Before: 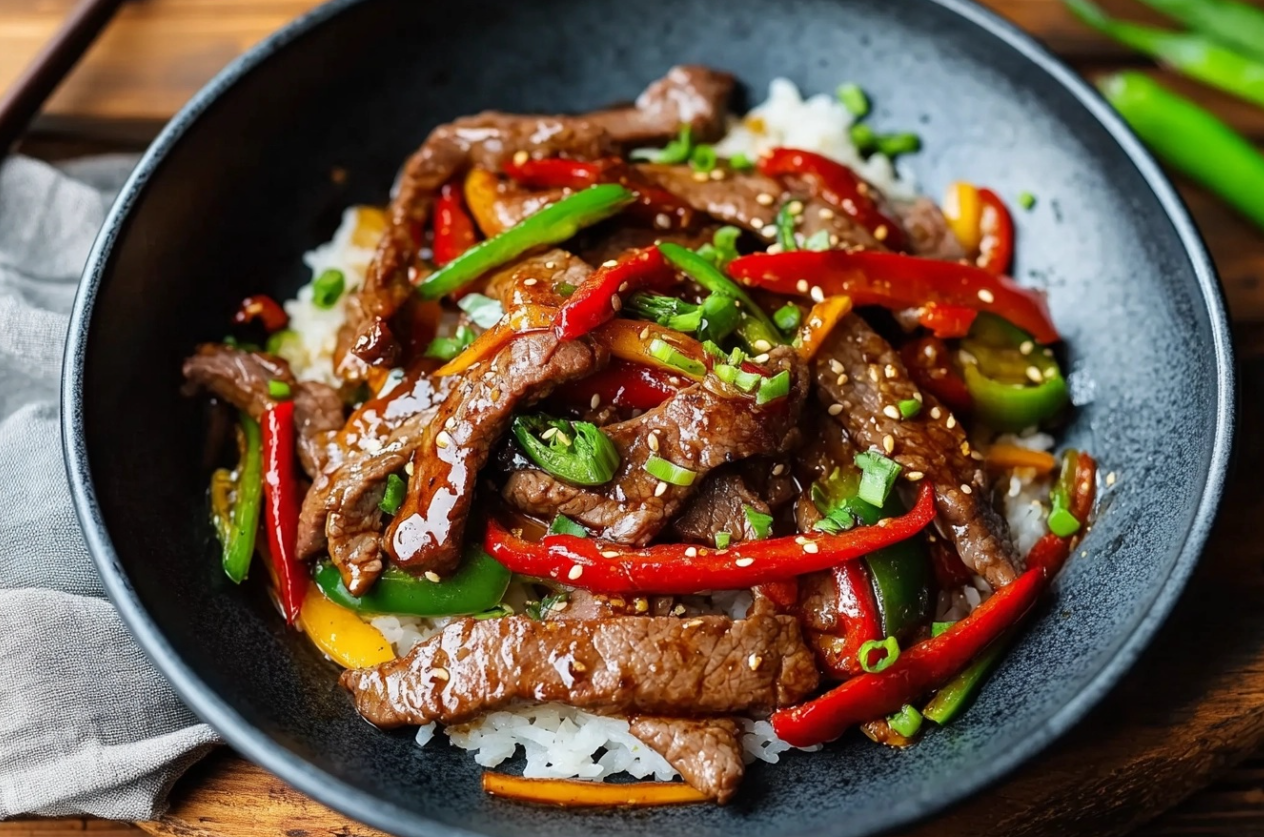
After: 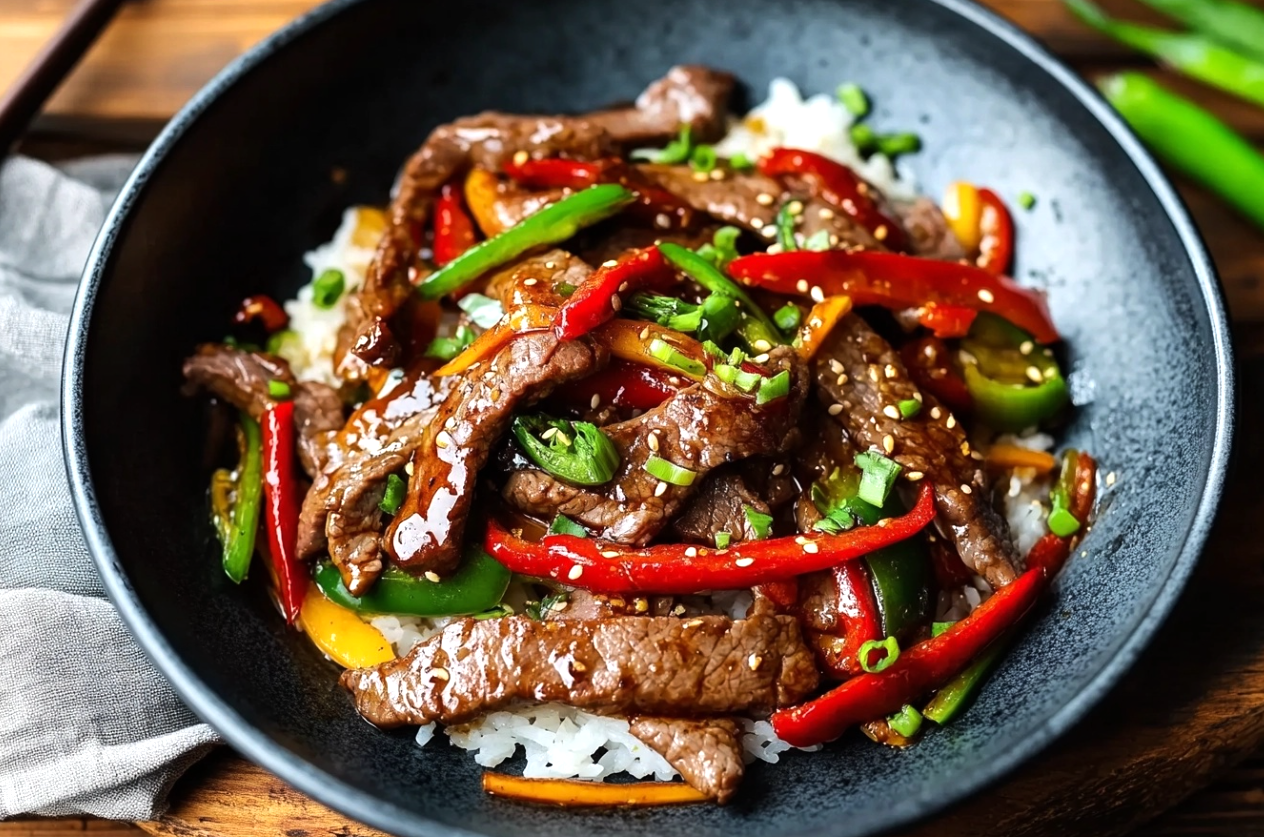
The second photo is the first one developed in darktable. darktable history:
tone equalizer: -8 EV -0.426 EV, -7 EV -0.396 EV, -6 EV -0.372 EV, -5 EV -0.259 EV, -3 EV 0.195 EV, -2 EV 0.334 EV, -1 EV 0.398 EV, +0 EV 0.409 EV, edges refinement/feathering 500, mask exposure compensation -1.57 EV, preserve details no
